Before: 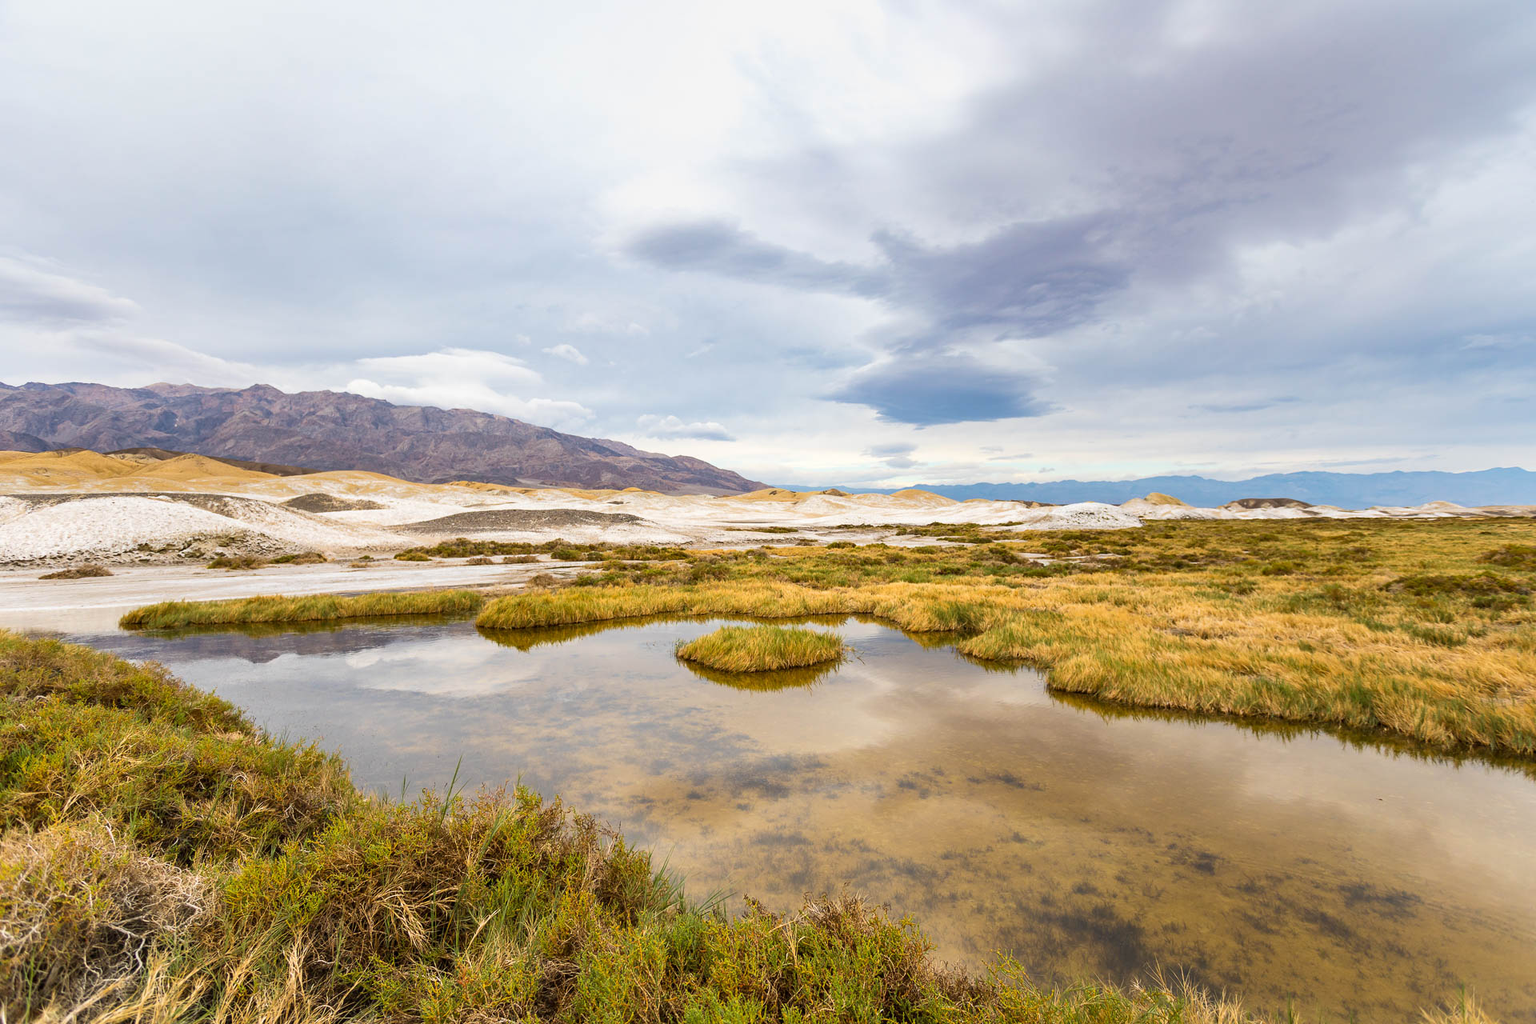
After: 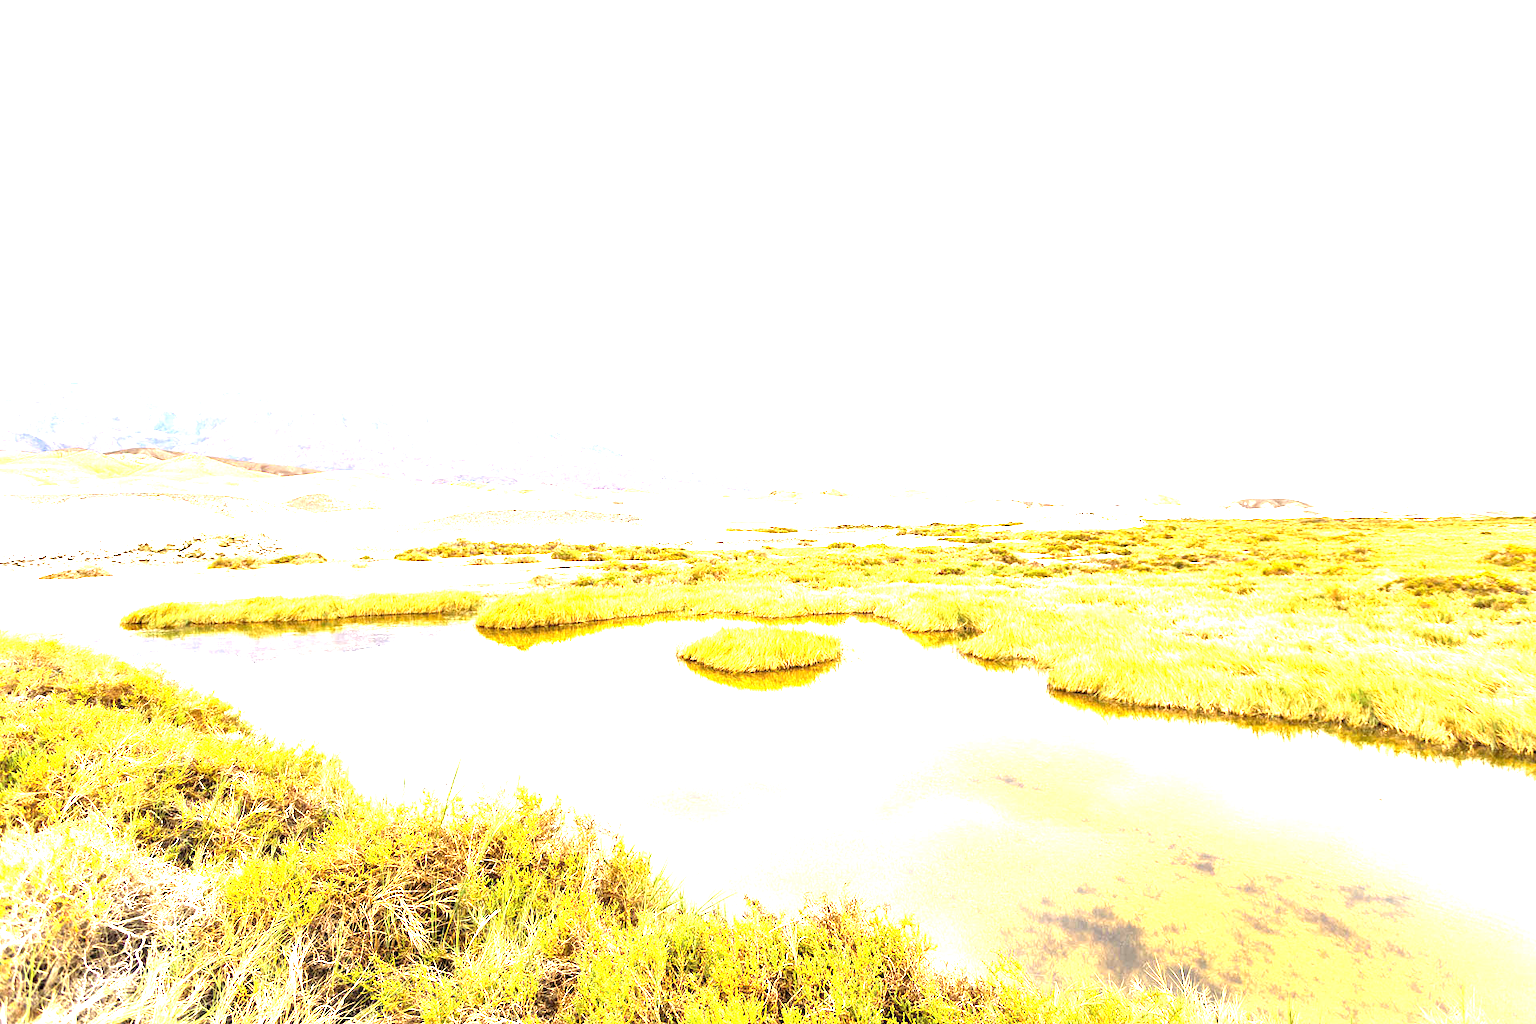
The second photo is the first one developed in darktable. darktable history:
tone equalizer: -8 EV -0.771 EV, -7 EV -0.705 EV, -6 EV -0.638 EV, -5 EV -0.377 EV, -3 EV 0.38 EV, -2 EV 0.6 EV, -1 EV 0.699 EV, +0 EV 0.766 EV
exposure: black level correction 0, exposure 2.118 EV, compensate highlight preservation false
